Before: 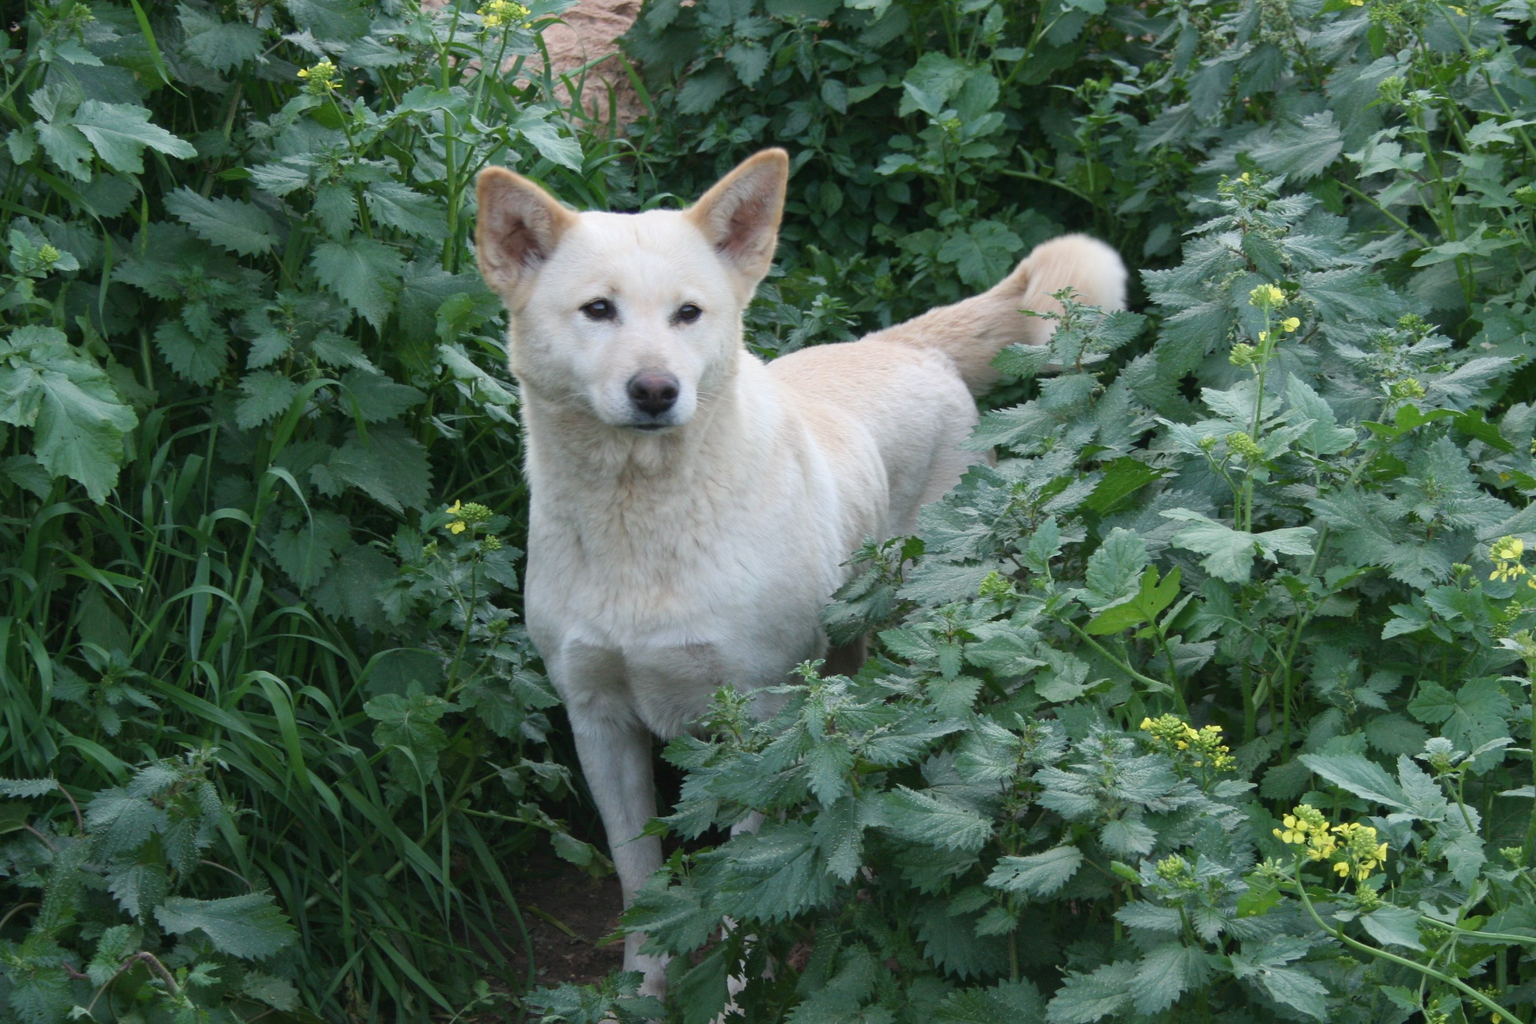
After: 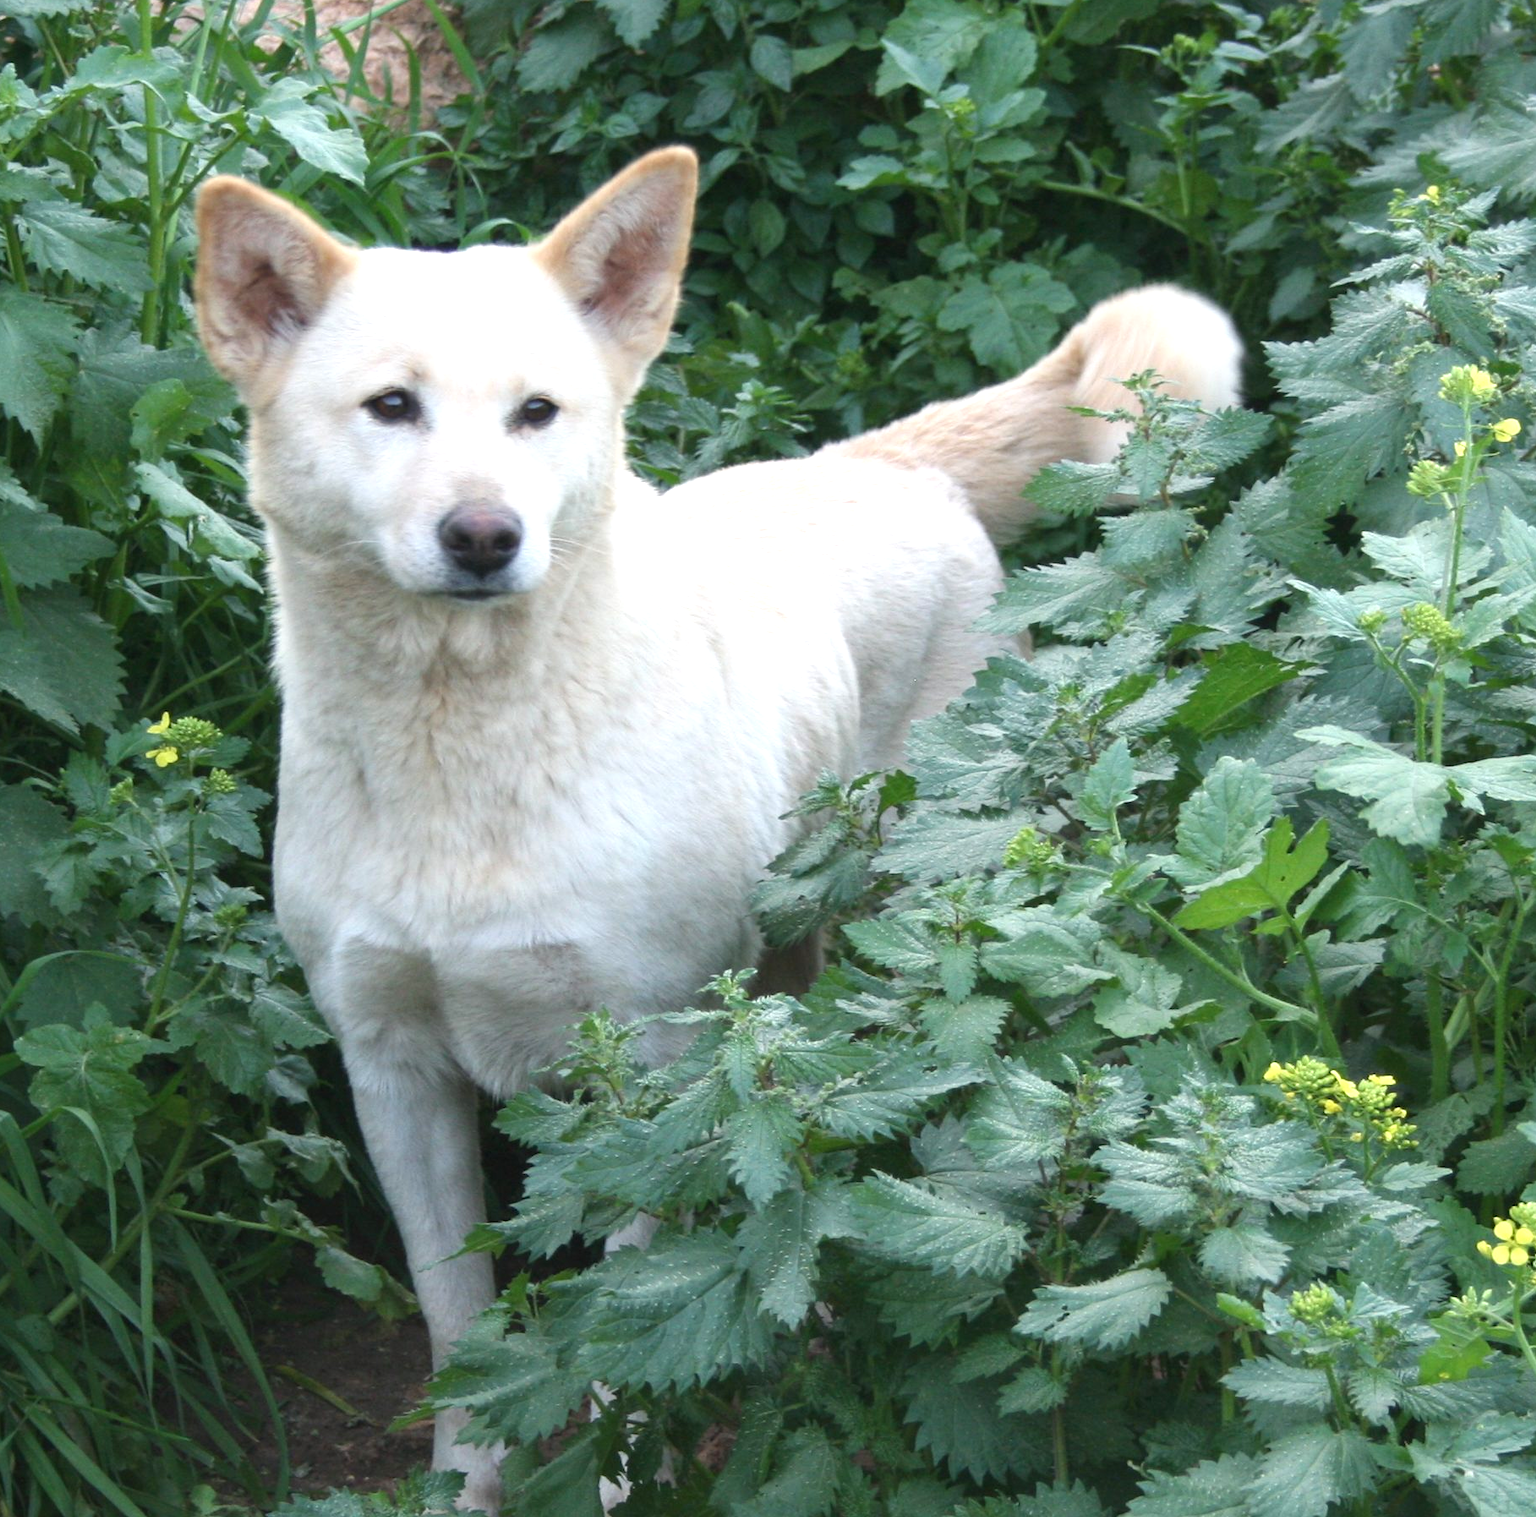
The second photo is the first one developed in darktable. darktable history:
crop and rotate: left 23.105%, top 5.625%, right 14.707%, bottom 2.253%
exposure: exposure 0.693 EV, compensate highlight preservation false
